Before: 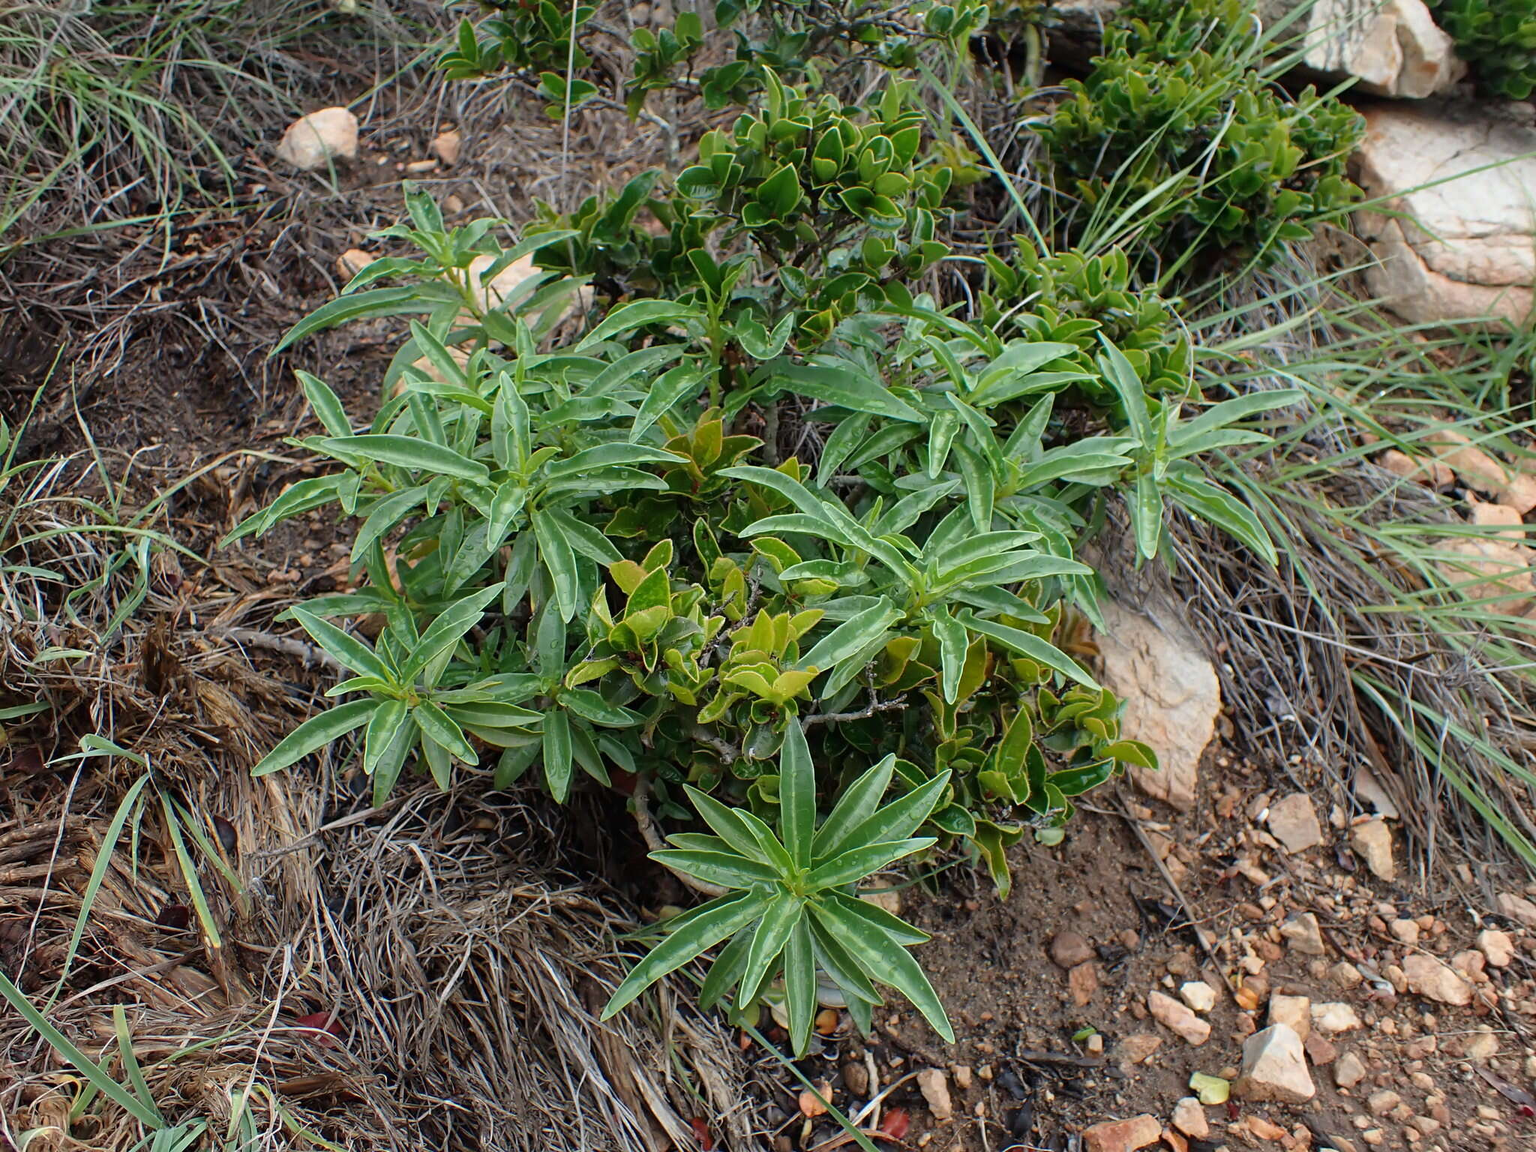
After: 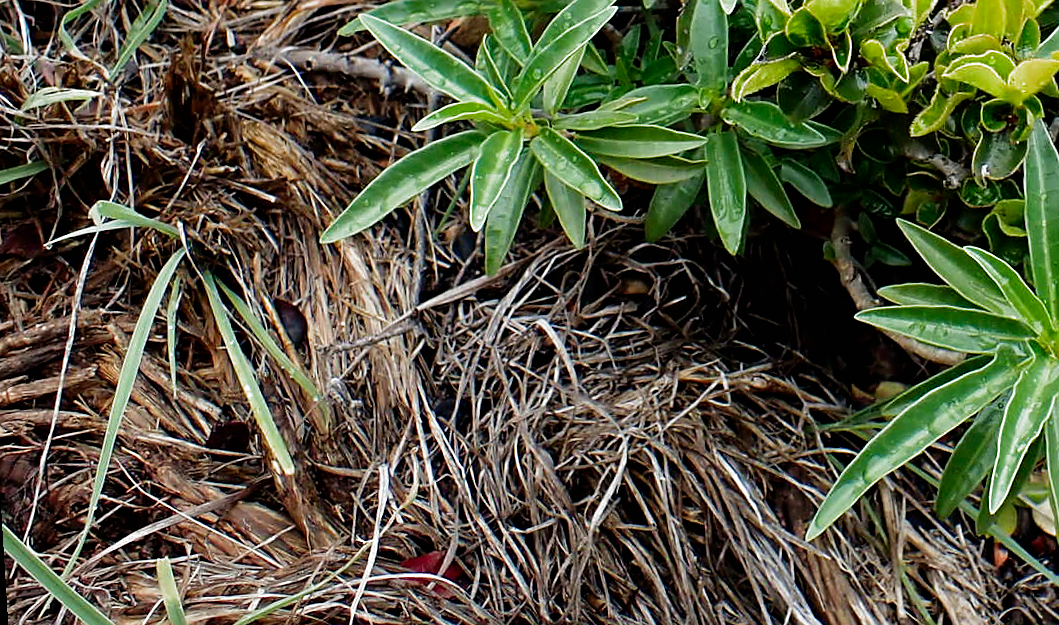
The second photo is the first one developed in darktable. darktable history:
filmic rgb: black relative exposure -8.2 EV, white relative exposure 2.2 EV, threshold 3 EV, hardness 7.11, latitude 75%, contrast 1.325, highlights saturation mix -2%, shadows ↔ highlights balance 30%, preserve chrominance no, color science v5 (2021), contrast in shadows safe, contrast in highlights safe, enable highlight reconstruction true
crop and rotate: top 54.778%, right 46.61%, bottom 0.159%
white balance: emerald 1
sharpen: radius 1.559, amount 0.373, threshold 1.271
exposure: exposure 0.2 EV, compensate highlight preservation false
rotate and perspective: rotation -3.52°, crop left 0.036, crop right 0.964, crop top 0.081, crop bottom 0.919
